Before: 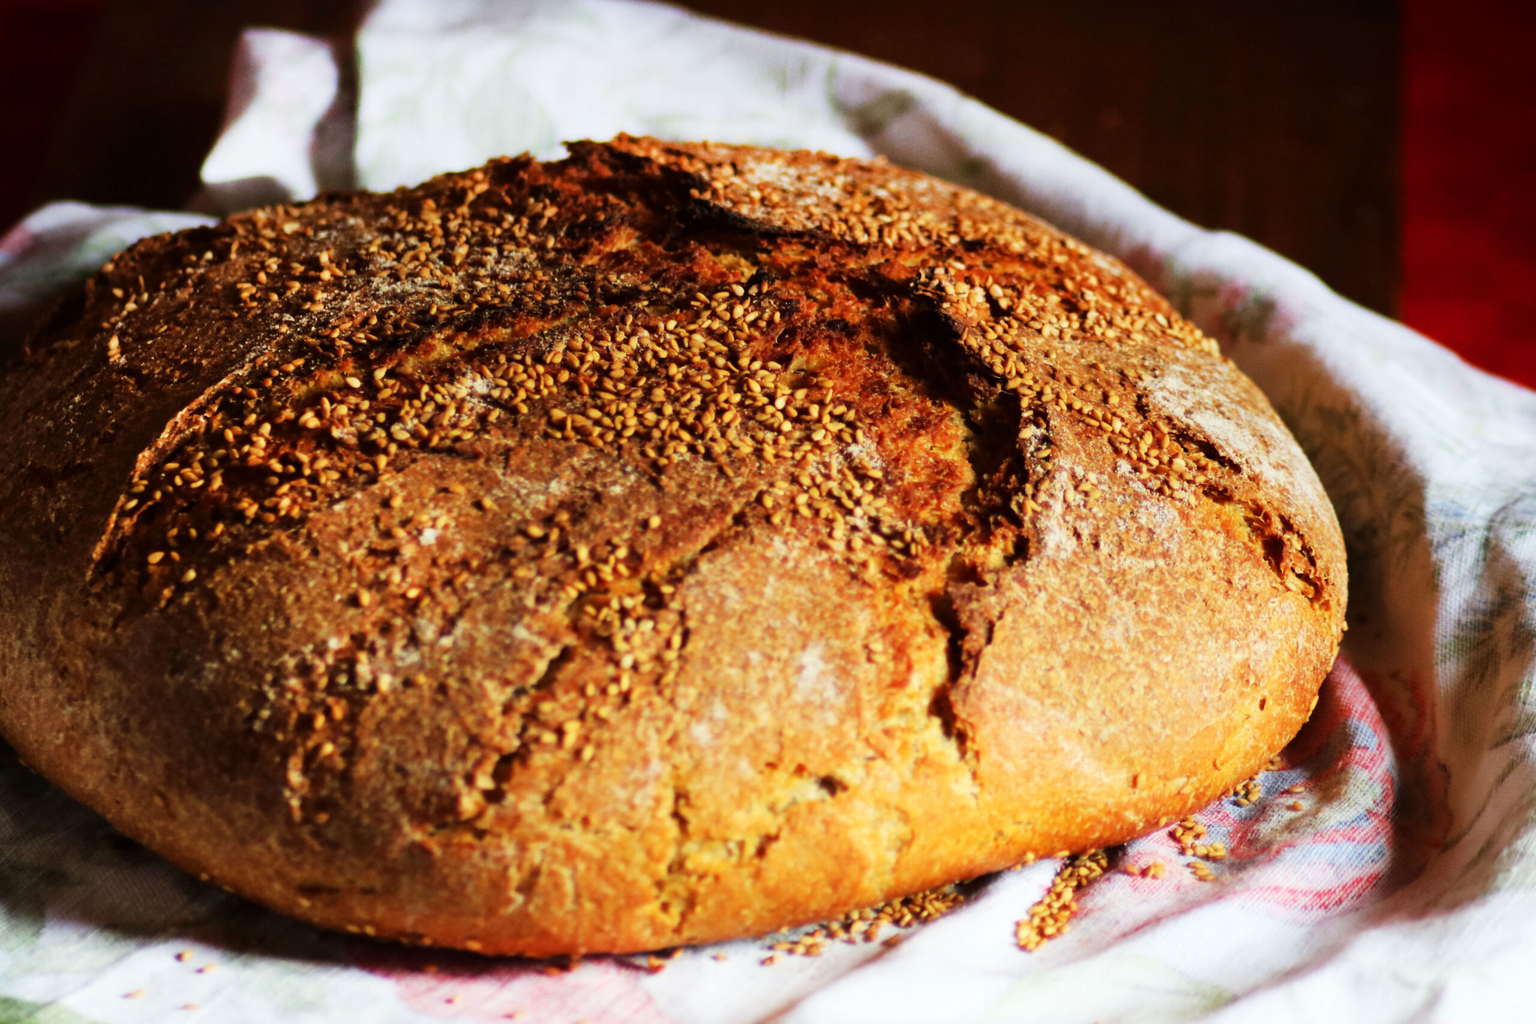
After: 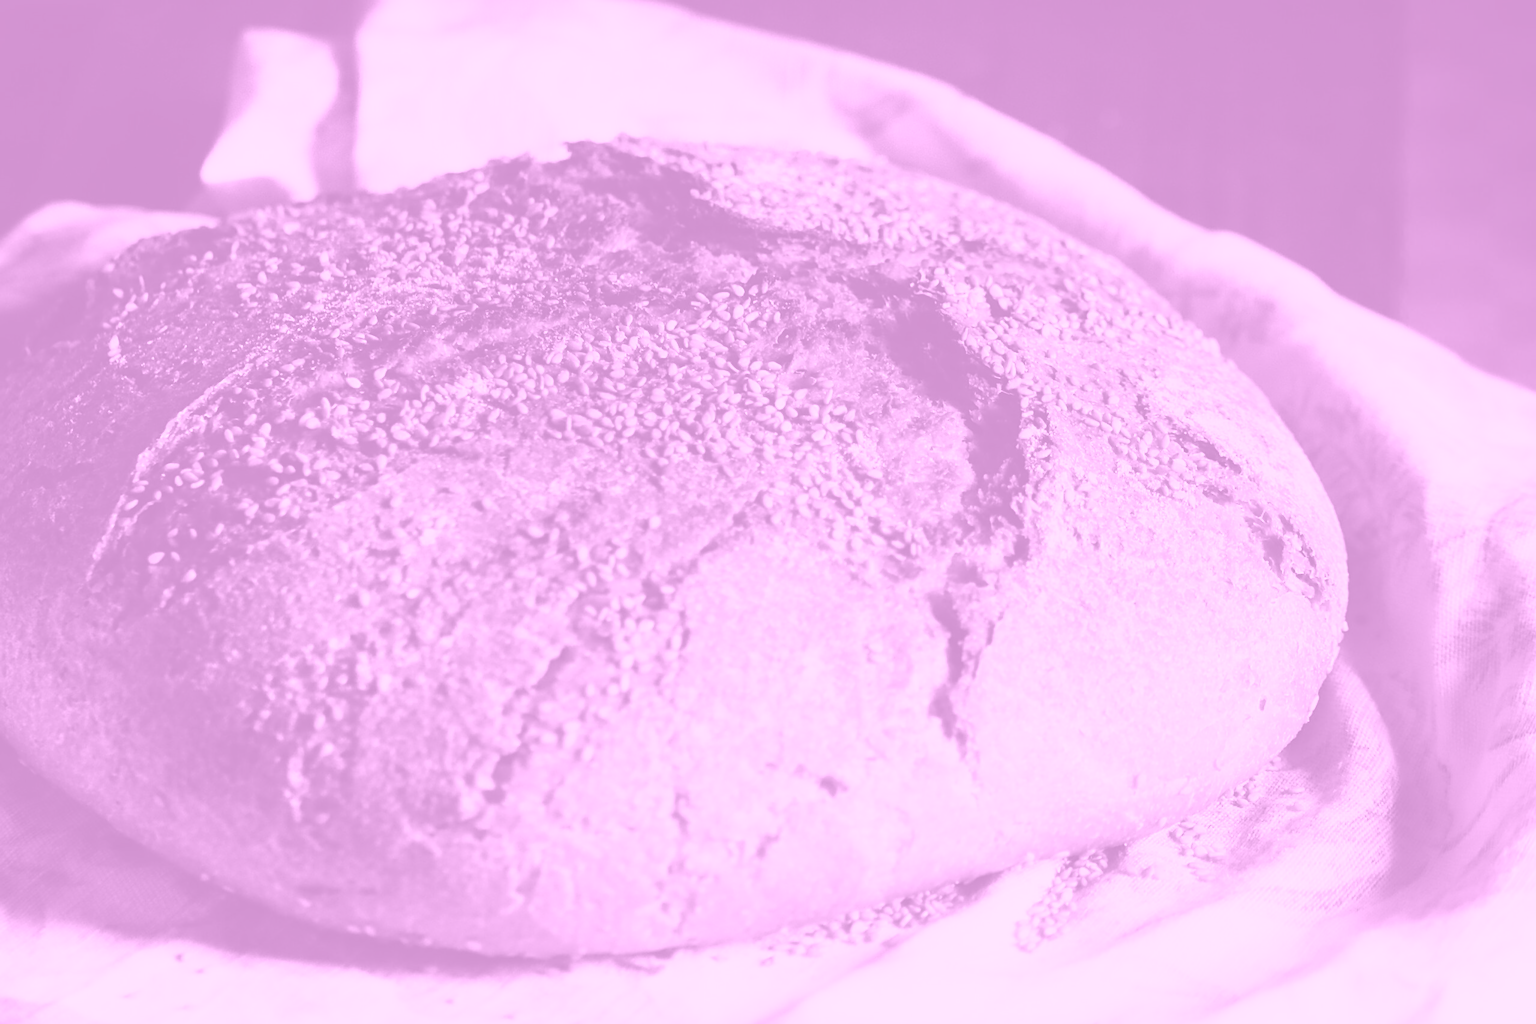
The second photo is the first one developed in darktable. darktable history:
sharpen: on, module defaults
levels: levels [0, 0.498, 0.996]
colorize: hue 331.2°, saturation 75%, source mix 30.28%, lightness 70.52%, version 1
